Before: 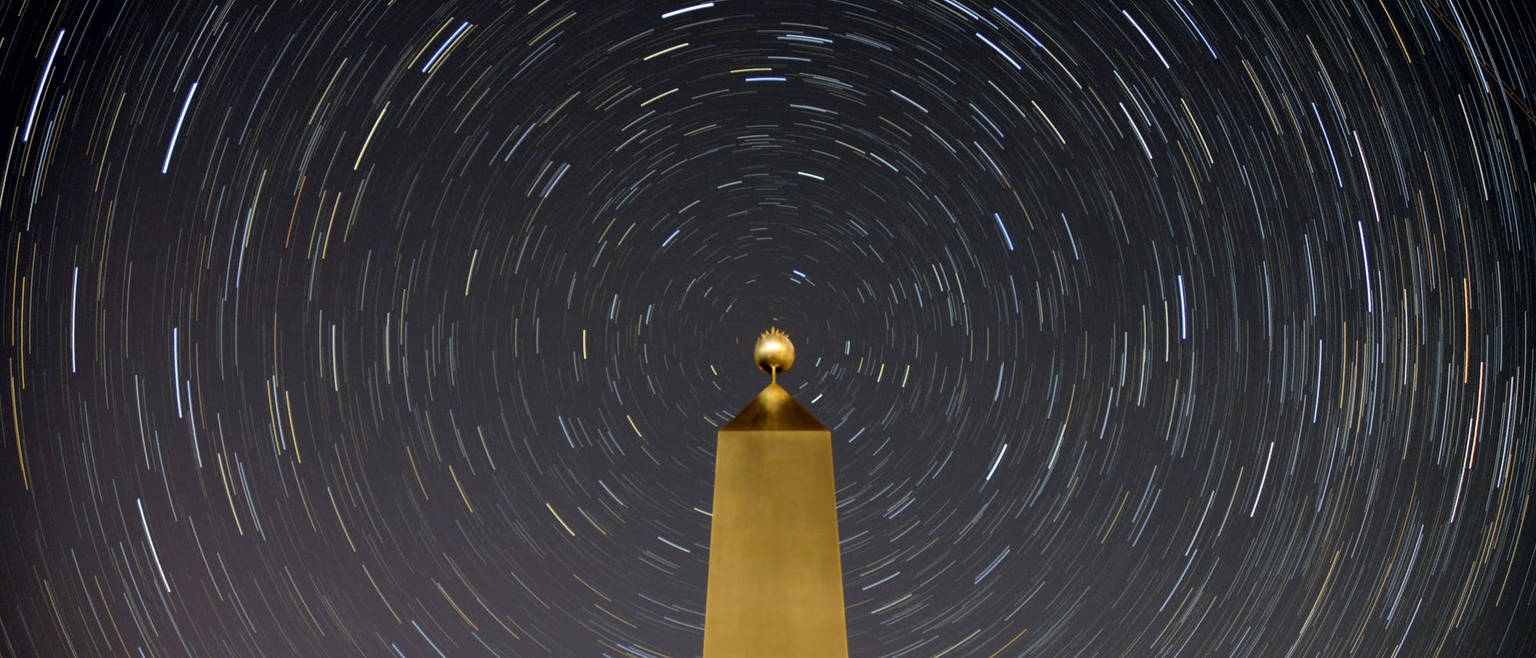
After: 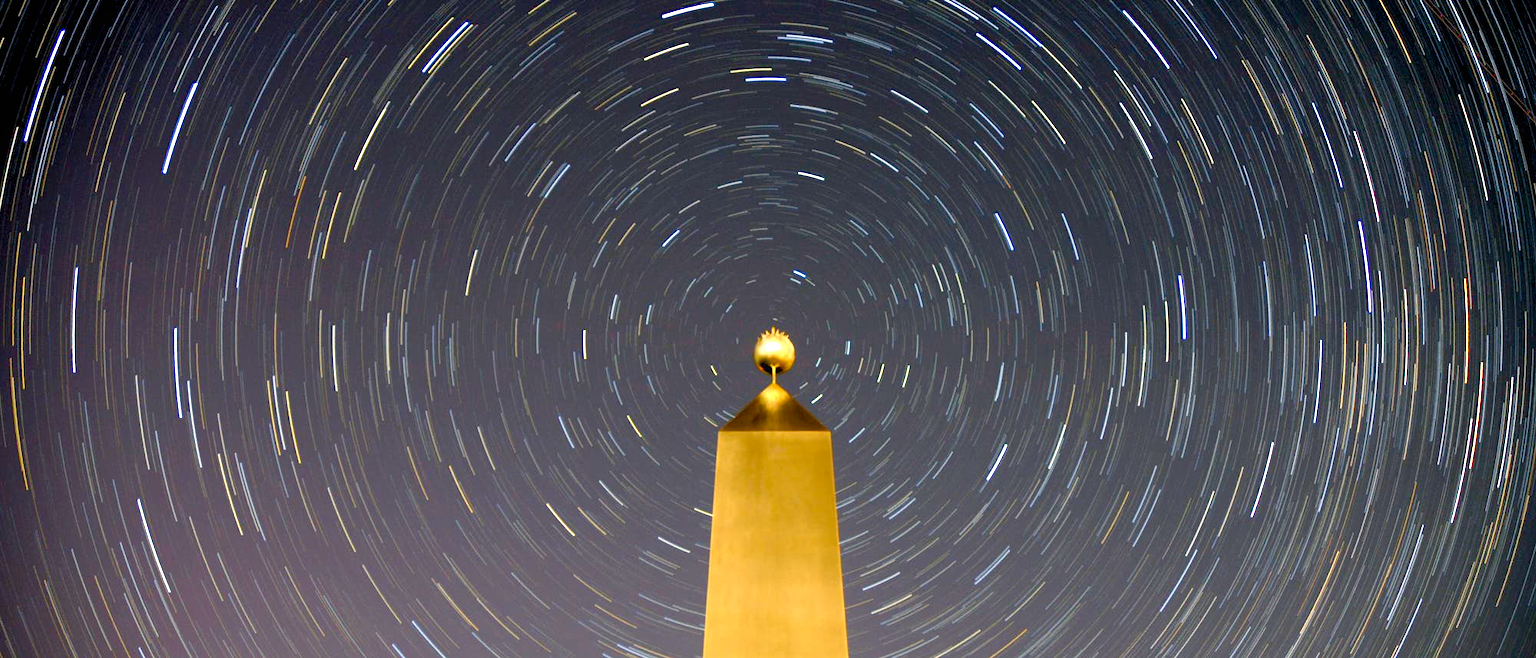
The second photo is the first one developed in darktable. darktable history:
exposure: black level correction 0, exposure 1.3 EV, compensate highlight preservation false
local contrast: mode bilateral grid, contrast 100, coarseness 100, detail 91%, midtone range 0.2
contrast equalizer: octaves 7, y [[0.6 ×6], [0.55 ×6], [0 ×6], [0 ×6], [0 ×6]], mix -0.2
color balance rgb: shadows lift › chroma 1%, shadows lift › hue 240.84°, highlights gain › chroma 2%, highlights gain › hue 73.2°, global offset › luminance -0.5%, perceptual saturation grading › global saturation 20%, perceptual saturation grading › highlights -25%, perceptual saturation grading › shadows 50%, global vibrance 15%
